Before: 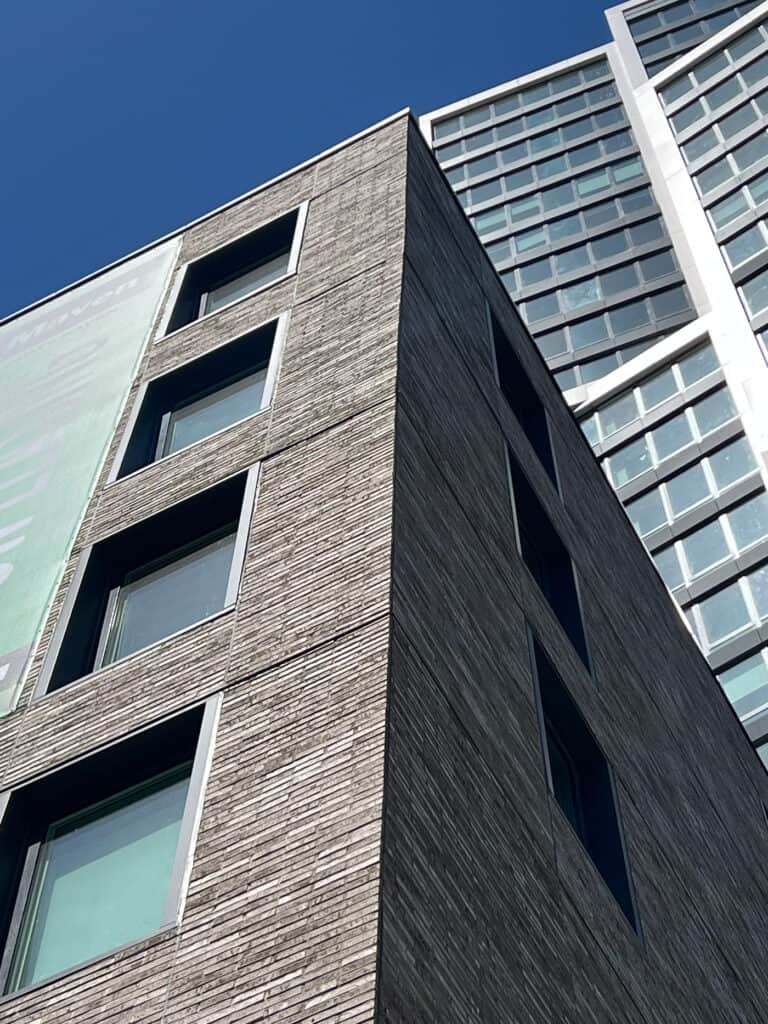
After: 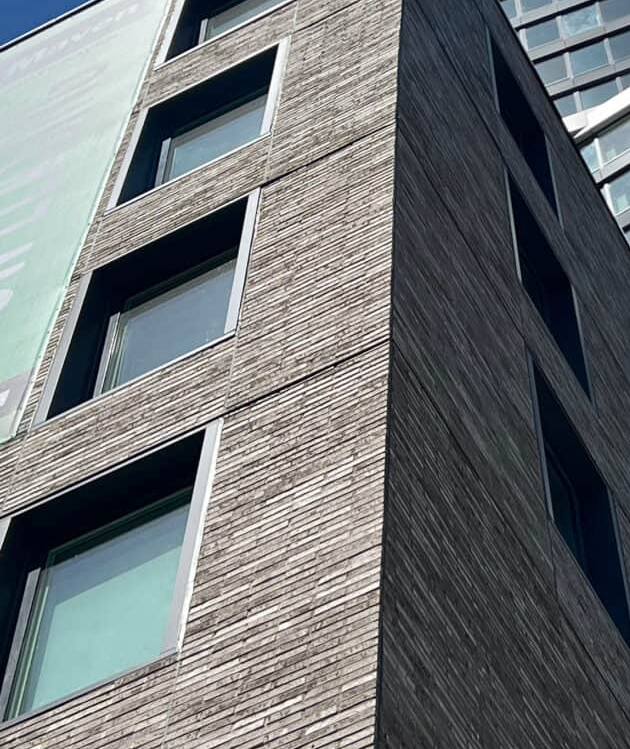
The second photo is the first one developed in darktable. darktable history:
base curve: curves: ch0 [(0, 0) (0.472, 0.508) (1, 1)], preserve colors none
crop: top 26.798%, right 17.964%
